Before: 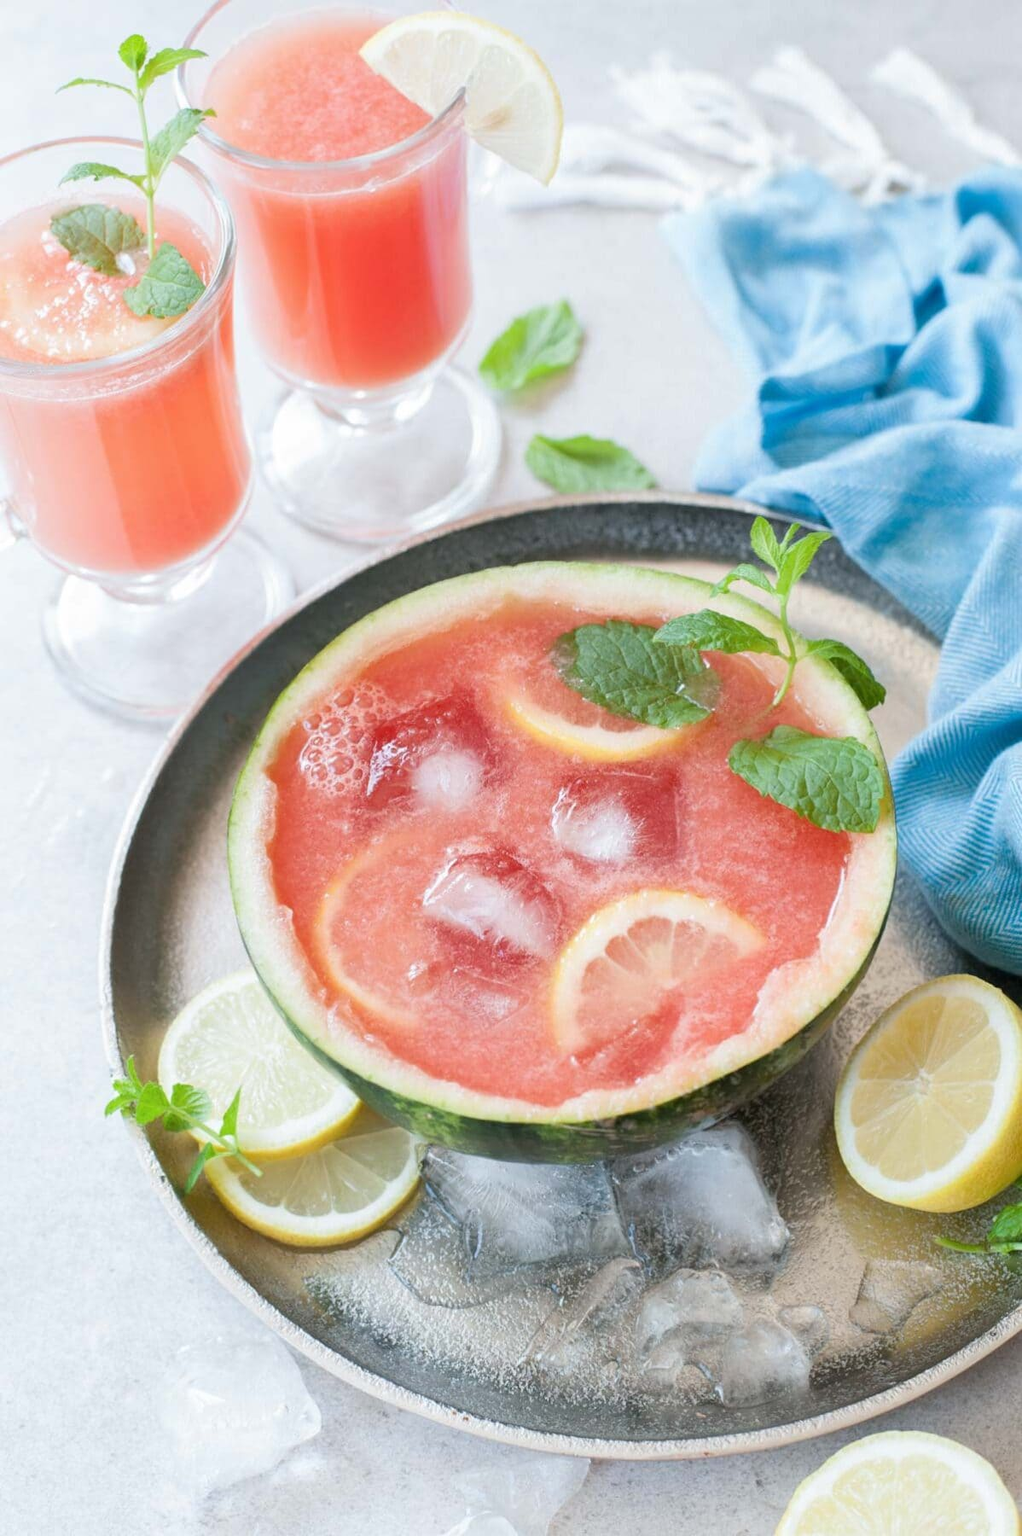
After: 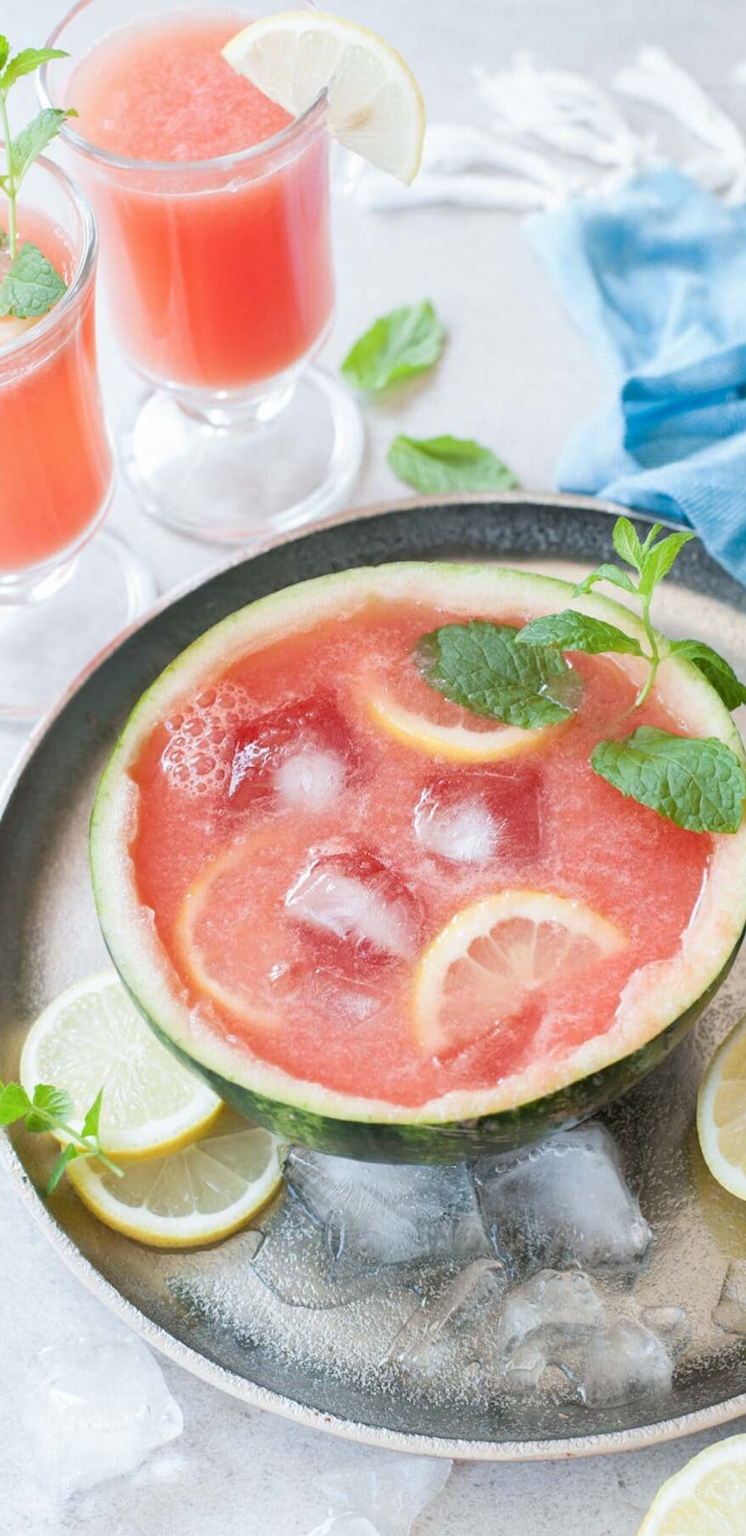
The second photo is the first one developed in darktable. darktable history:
crop: left 13.568%, top 0%, right 13.472%
